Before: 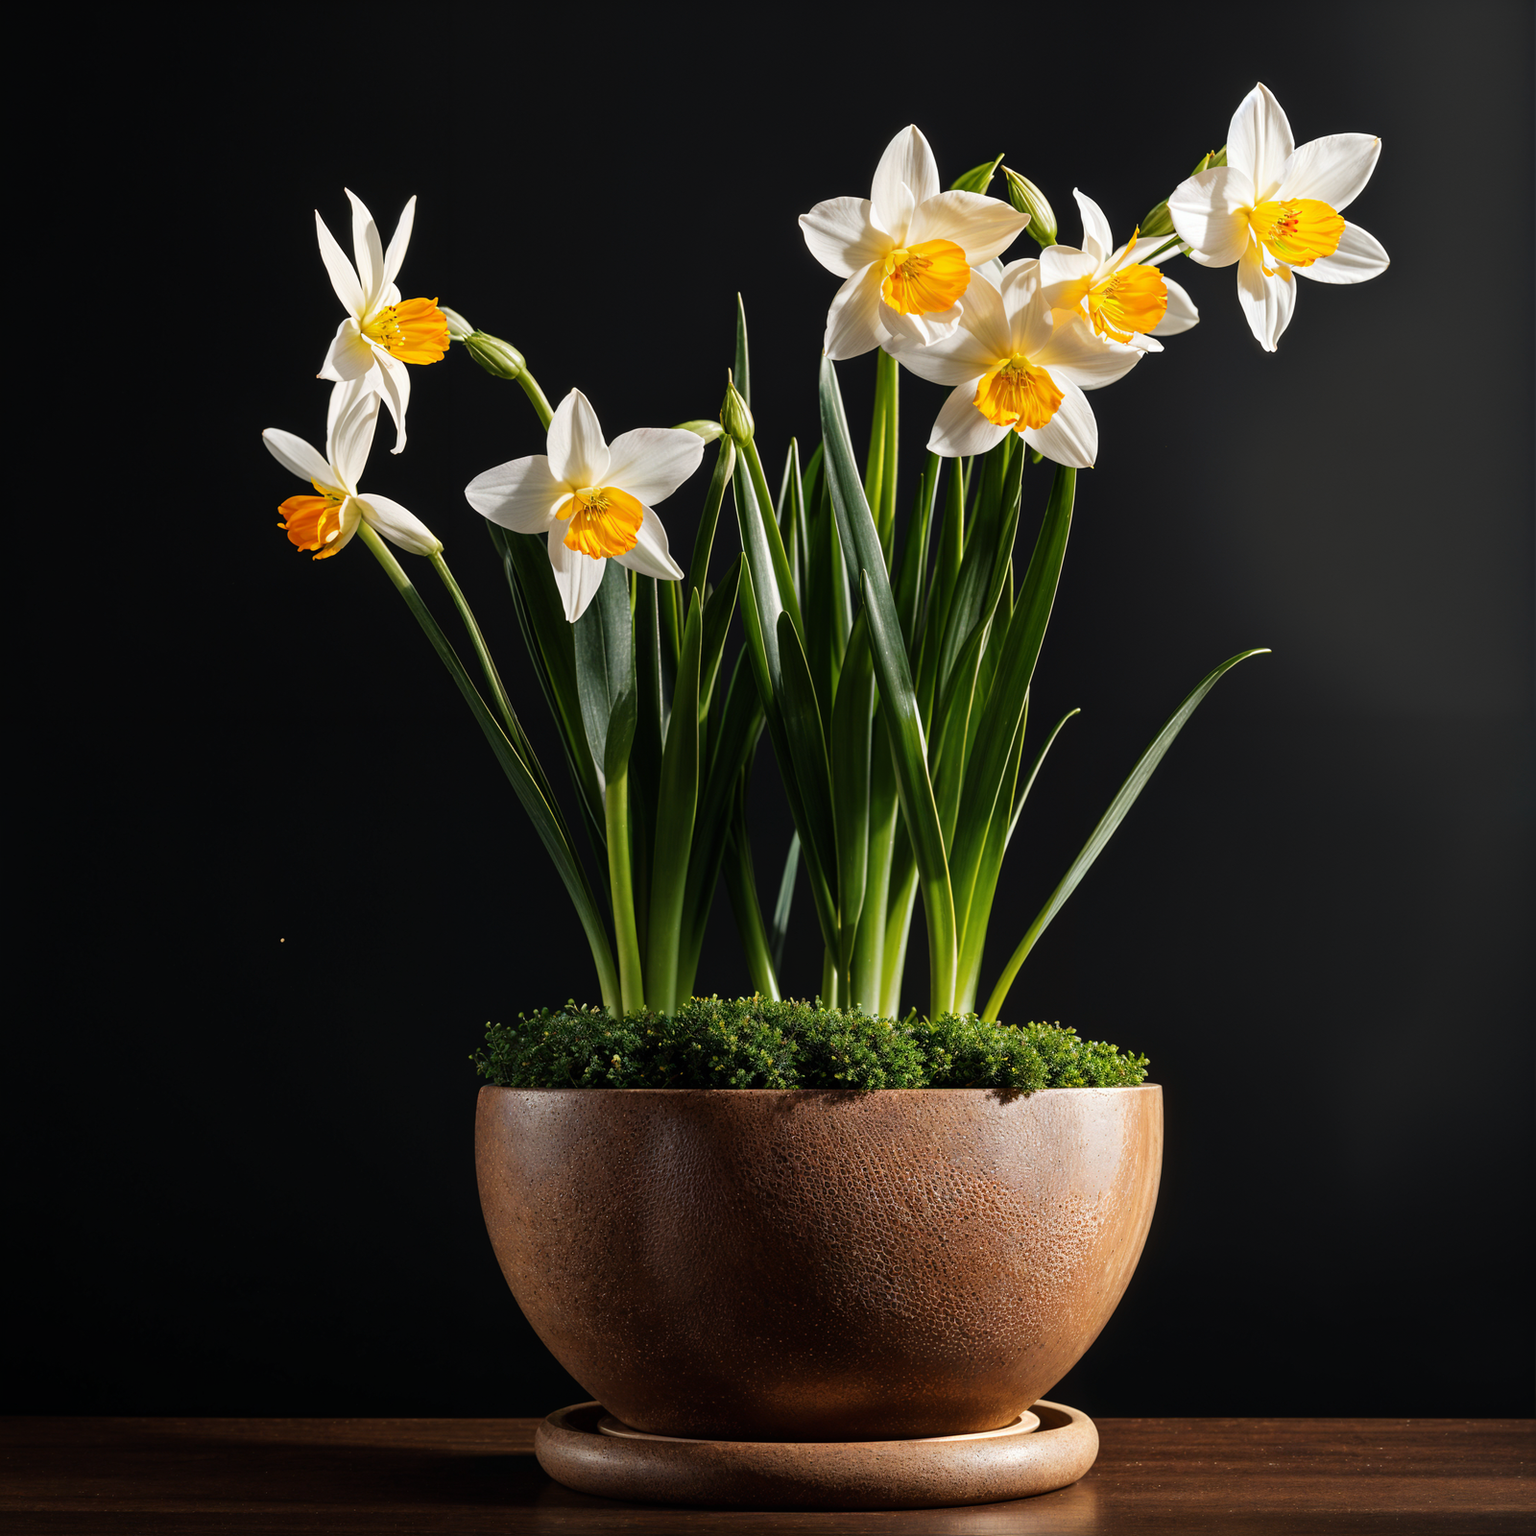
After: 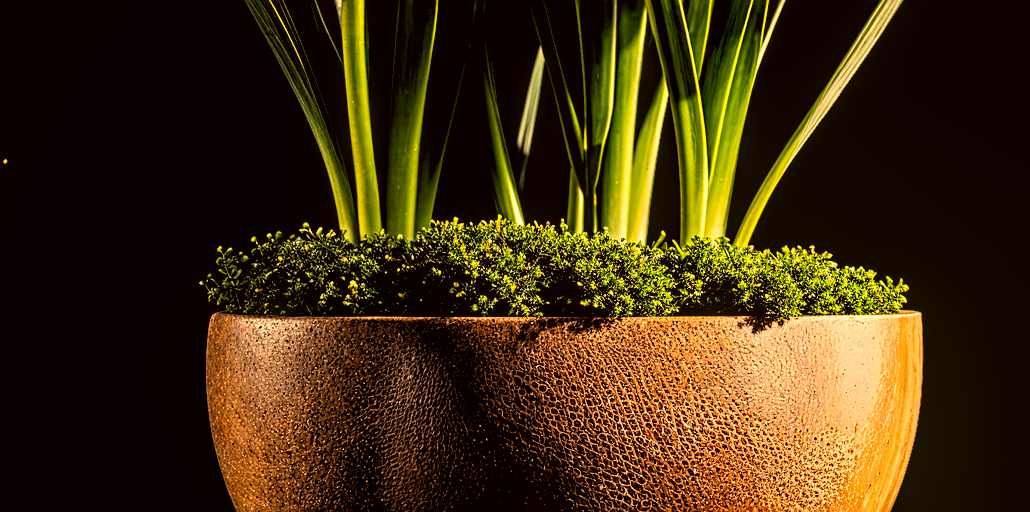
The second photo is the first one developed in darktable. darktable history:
local contrast: highlights 61%, detail 143%, midtone range 0.428
rgb levels: levels [[0.013, 0.434, 0.89], [0, 0.5, 1], [0, 0.5, 1]]
crop: left 18.091%, top 51.13%, right 17.525%, bottom 16.85%
contrast equalizer: octaves 7, y [[0.502, 0.517, 0.543, 0.576, 0.611, 0.631], [0.5 ×6], [0.5 ×6], [0 ×6], [0 ×6]]
contrast brightness saturation: contrast 0.23, brightness 0.1, saturation 0.29
sharpen: on, module defaults
color correction: highlights a* 17.94, highlights b* 35.39, shadows a* 1.48, shadows b* 6.42, saturation 1.01
